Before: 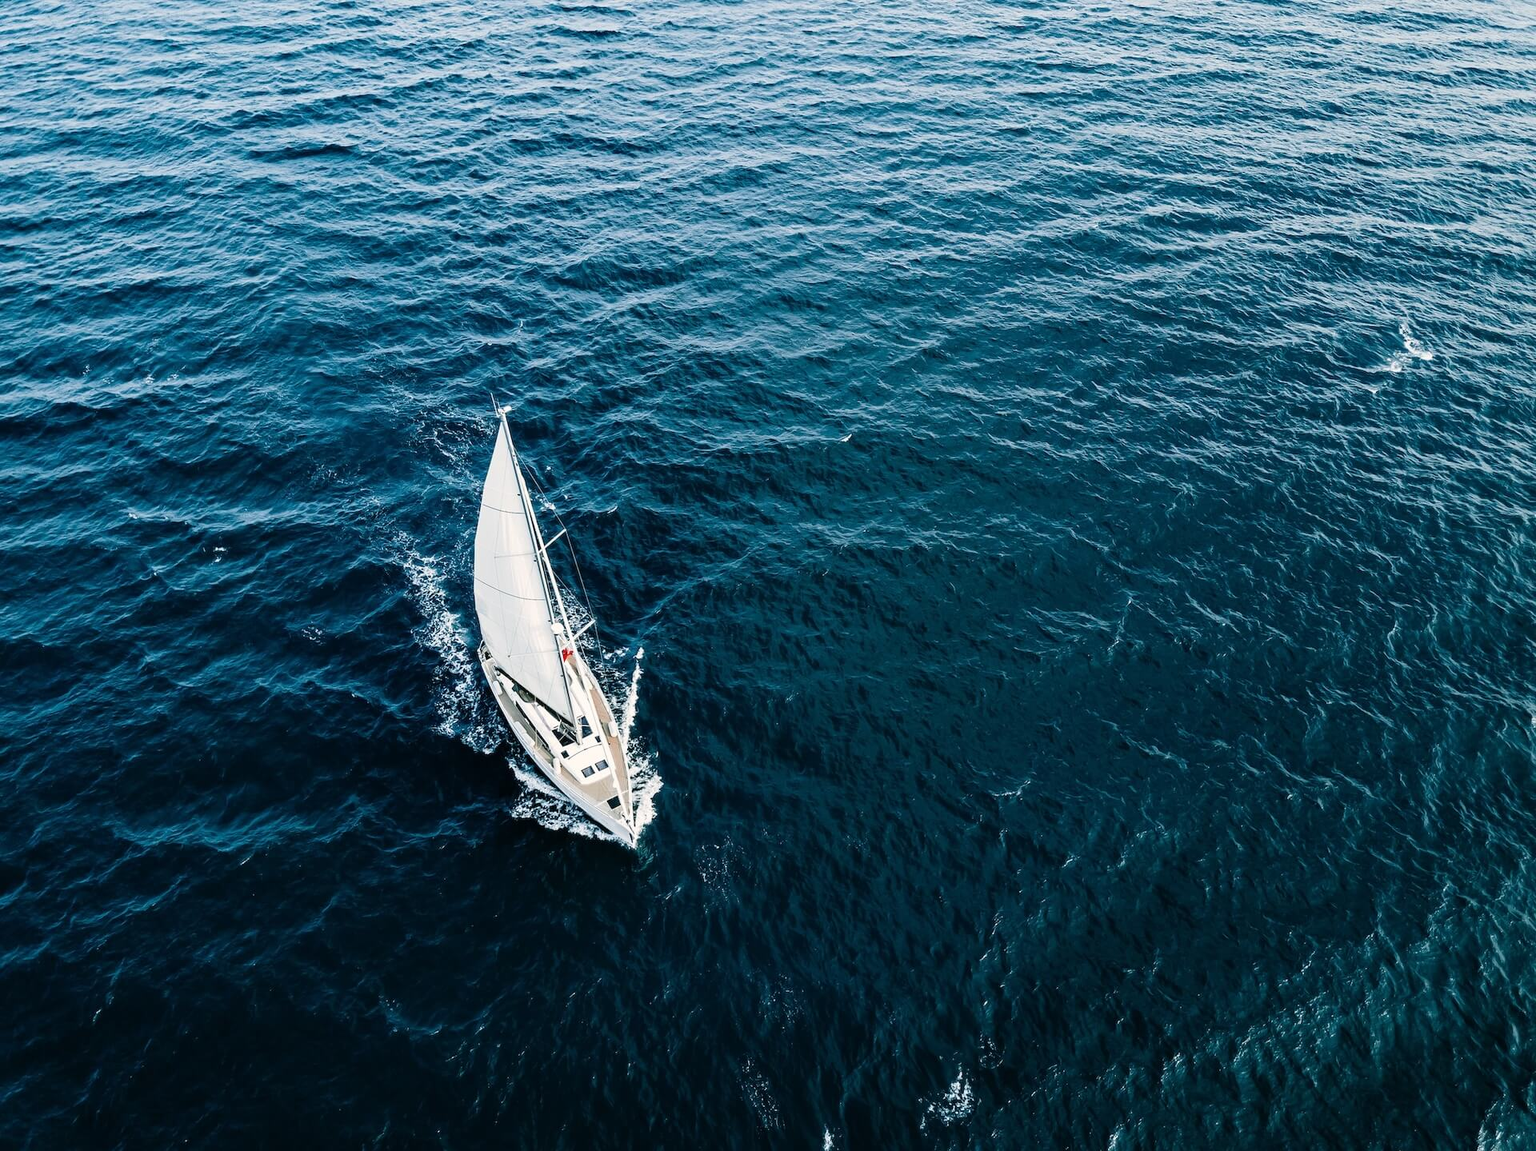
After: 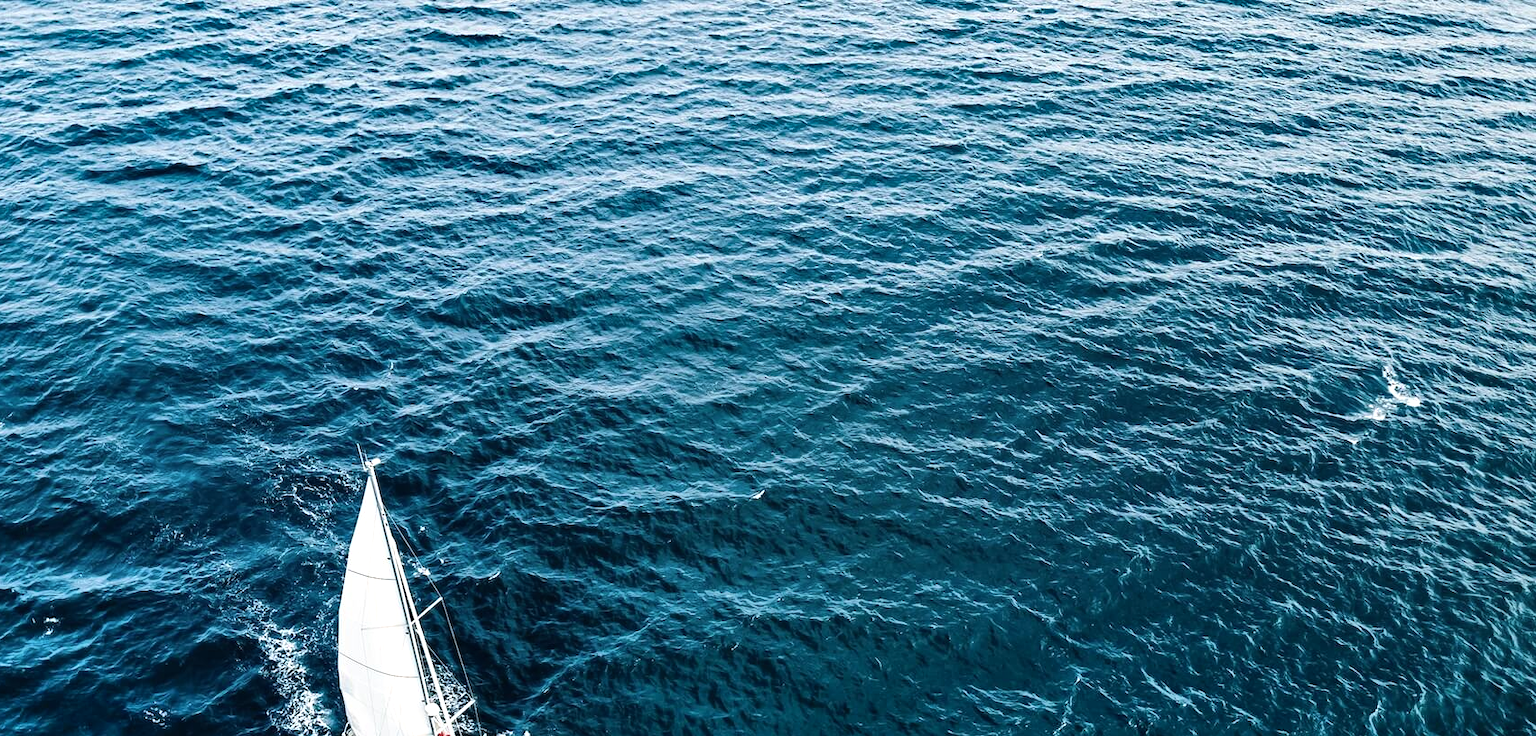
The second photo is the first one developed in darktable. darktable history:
shadows and highlights: low approximation 0.01, soften with gaussian
tone equalizer: -8 EV -0.446 EV, -7 EV -0.375 EV, -6 EV -0.358 EV, -5 EV -0.191 EV, -3 EV 0.221 EV, -2 EV 0.31 EV, -1 EV 0.373 EV, +0 EV 0.42 EV, edges refinement/feathering 500, mask exposure compensation -1.57 EV, preserve details no
crop and rotate: left 11.368%, bottom 43.283%
